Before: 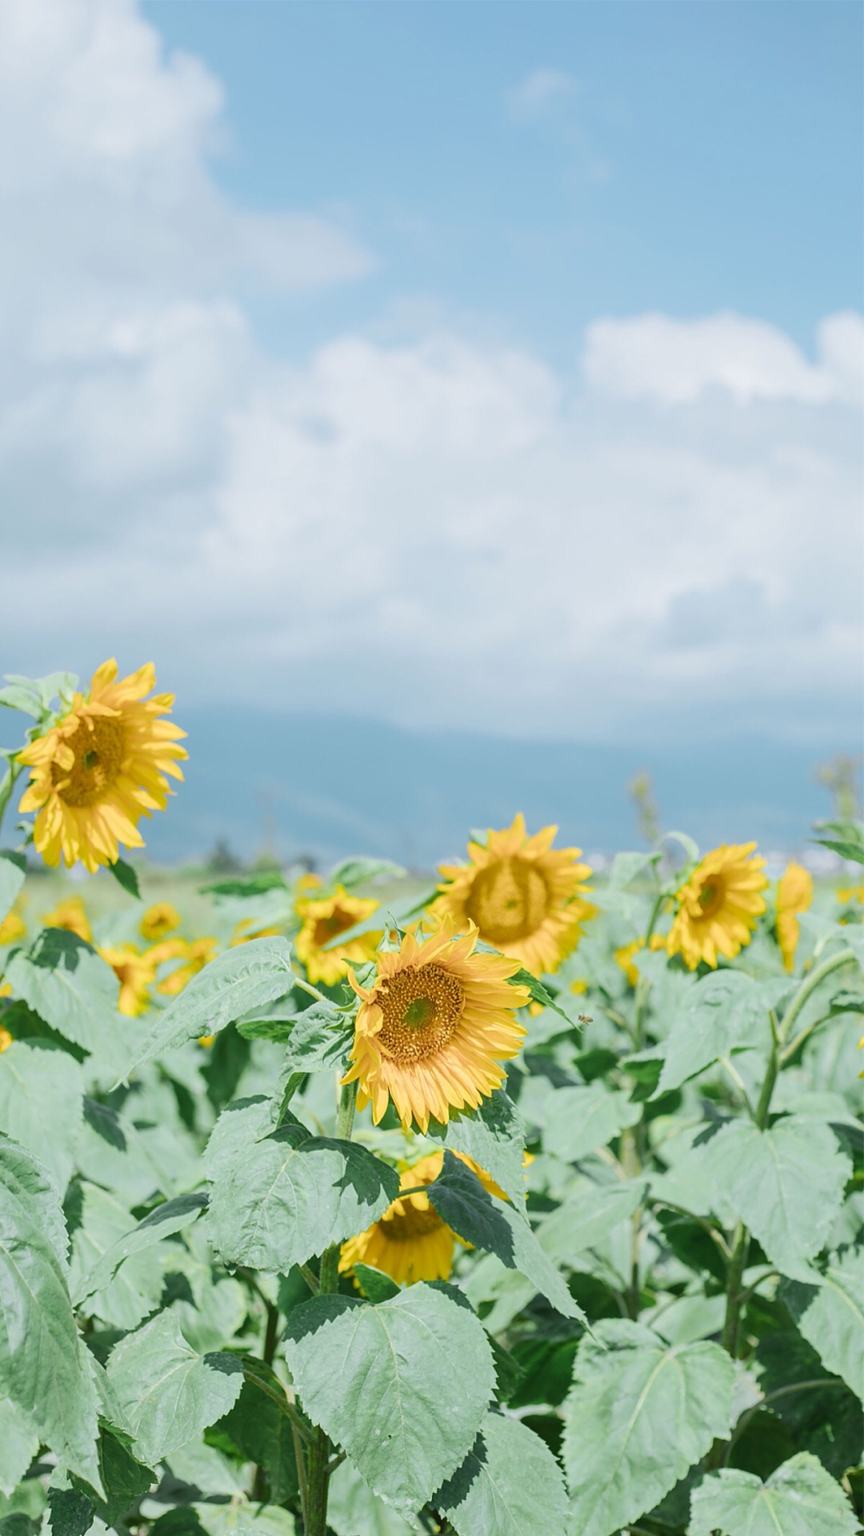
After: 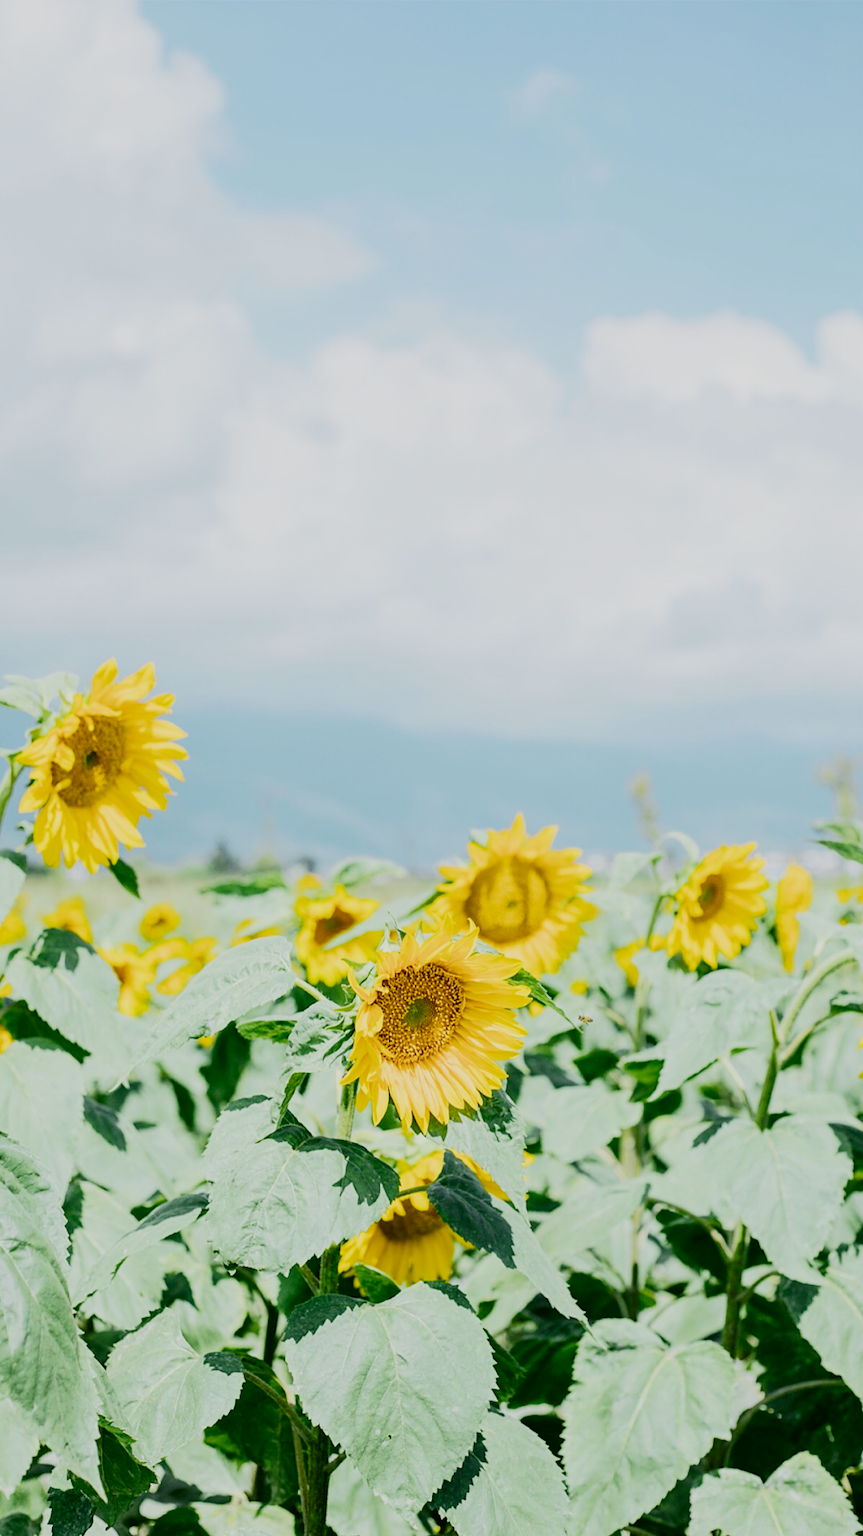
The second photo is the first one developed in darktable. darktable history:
filmic rgb: black relative exposure -7.65 EV, white relative exposure 4.56 EV, hardness 3.61, add noise in highlights 0, preserve chrominance no, color science v3 (2019), use custom middle-gray values true, contrast in highlights soft, enable highlight reconstruction true
color balance rgb: shadows lift › hue 86.33°, highlights gain › chroma 1.054%, highlights gain › hue 69.76°, perceptual saturation grading › global saturation 25.877%
tone curve: curves: ch0 [(0, 0) (0.003, 0.016) (0.011, 0.016) (0.025, 0.016) (0.044, 0.016) (0.069, 0.016) (0.1, 0.026) (0.136, 0.047) (0.177, 0.088) (0.224, 0.14) (0.277, 0.2) (0.335, 0.276) (0.399, 0.37) (0.468, 0.47) (0.543, 0.583) (0.623, 0.698) (0.709, 0.779) (0.801, 0.858) (0.898, 0.929) (1, 1)], color space Lab, independent channels, preserve colors none
contrast brightness saturation: saturation -0.065
